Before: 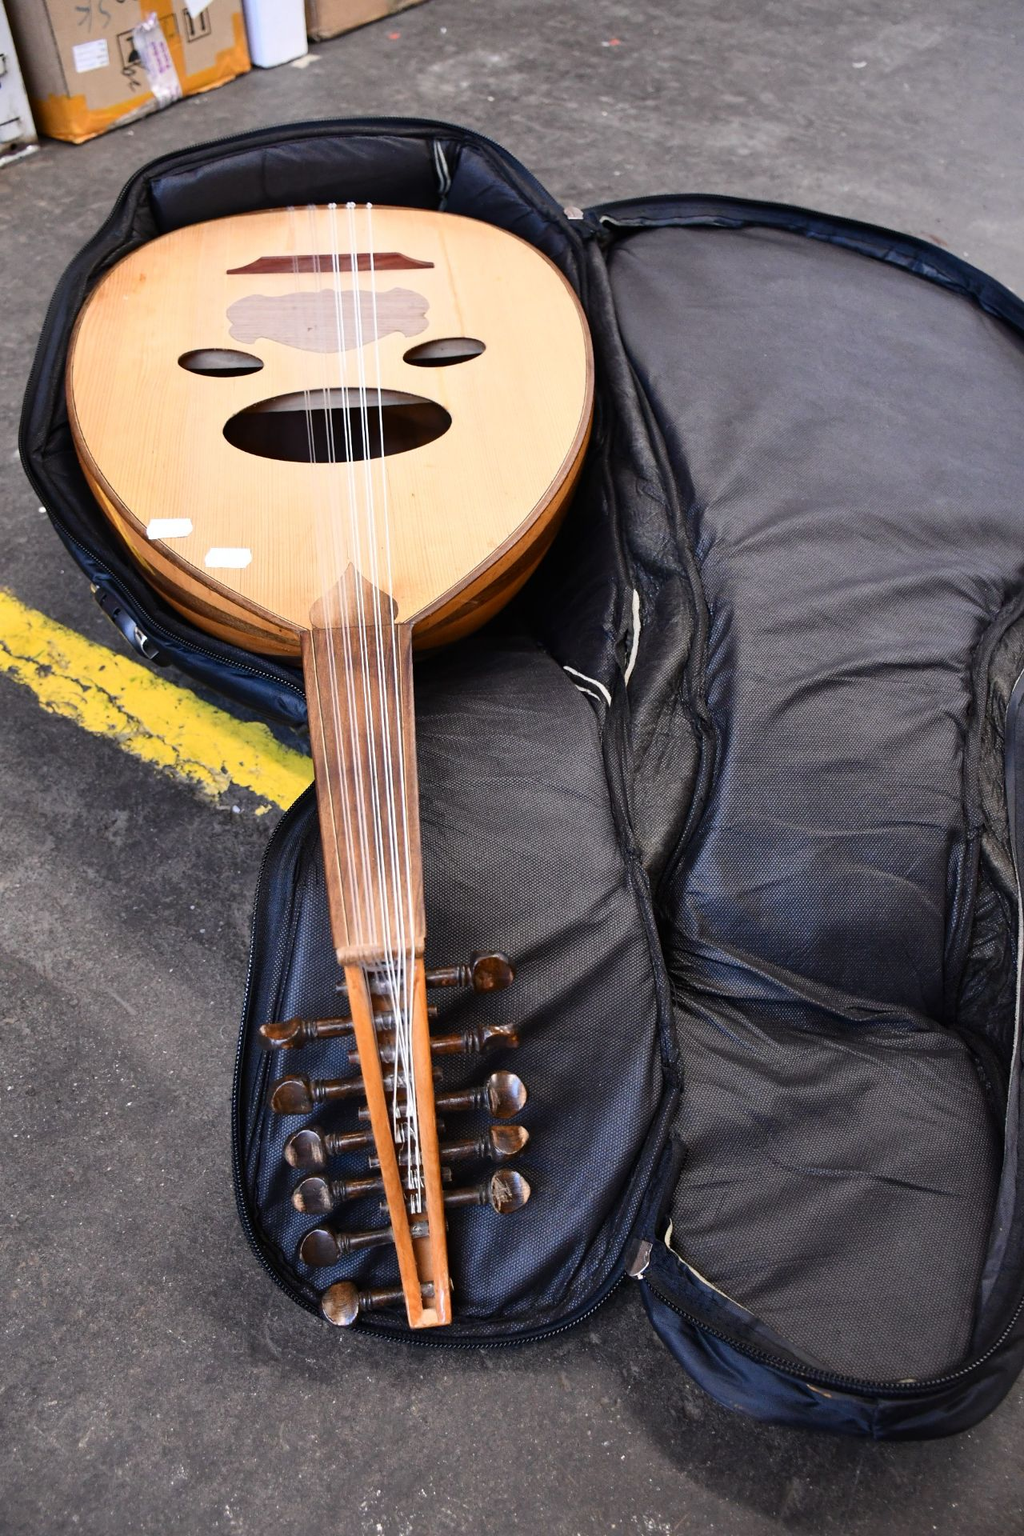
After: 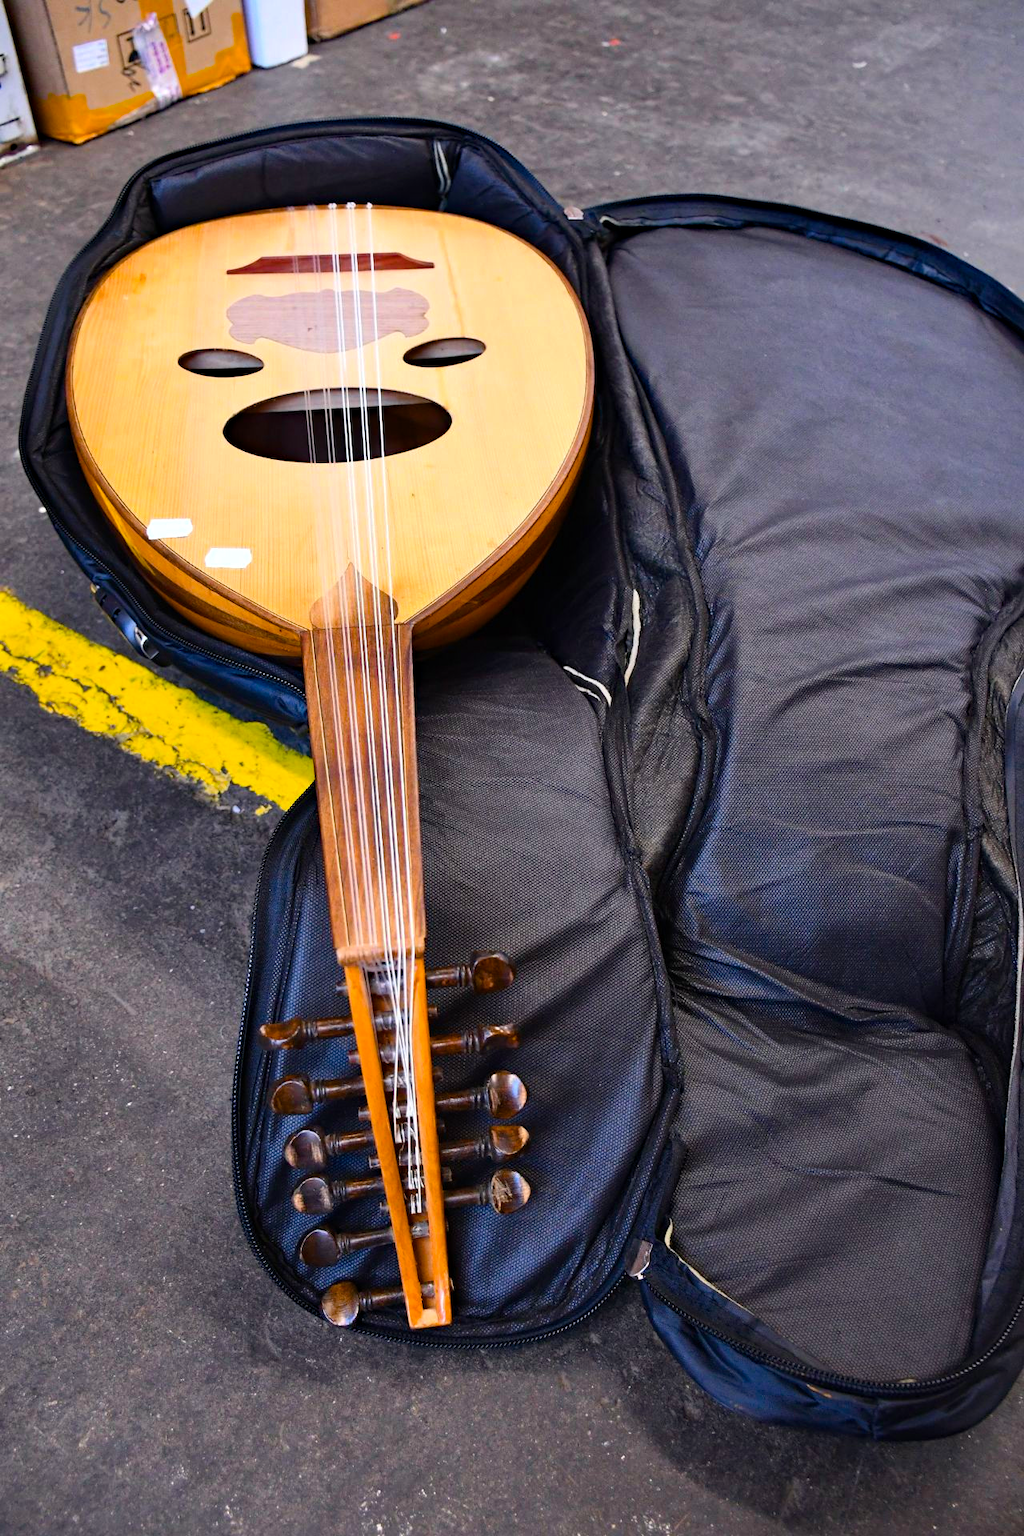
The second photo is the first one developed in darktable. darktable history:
color balance rgb: perceptual saturation grading › global saturation 30.869%, global vibrance 34.587%
haze removal: compatibility mode true, adaptive false
